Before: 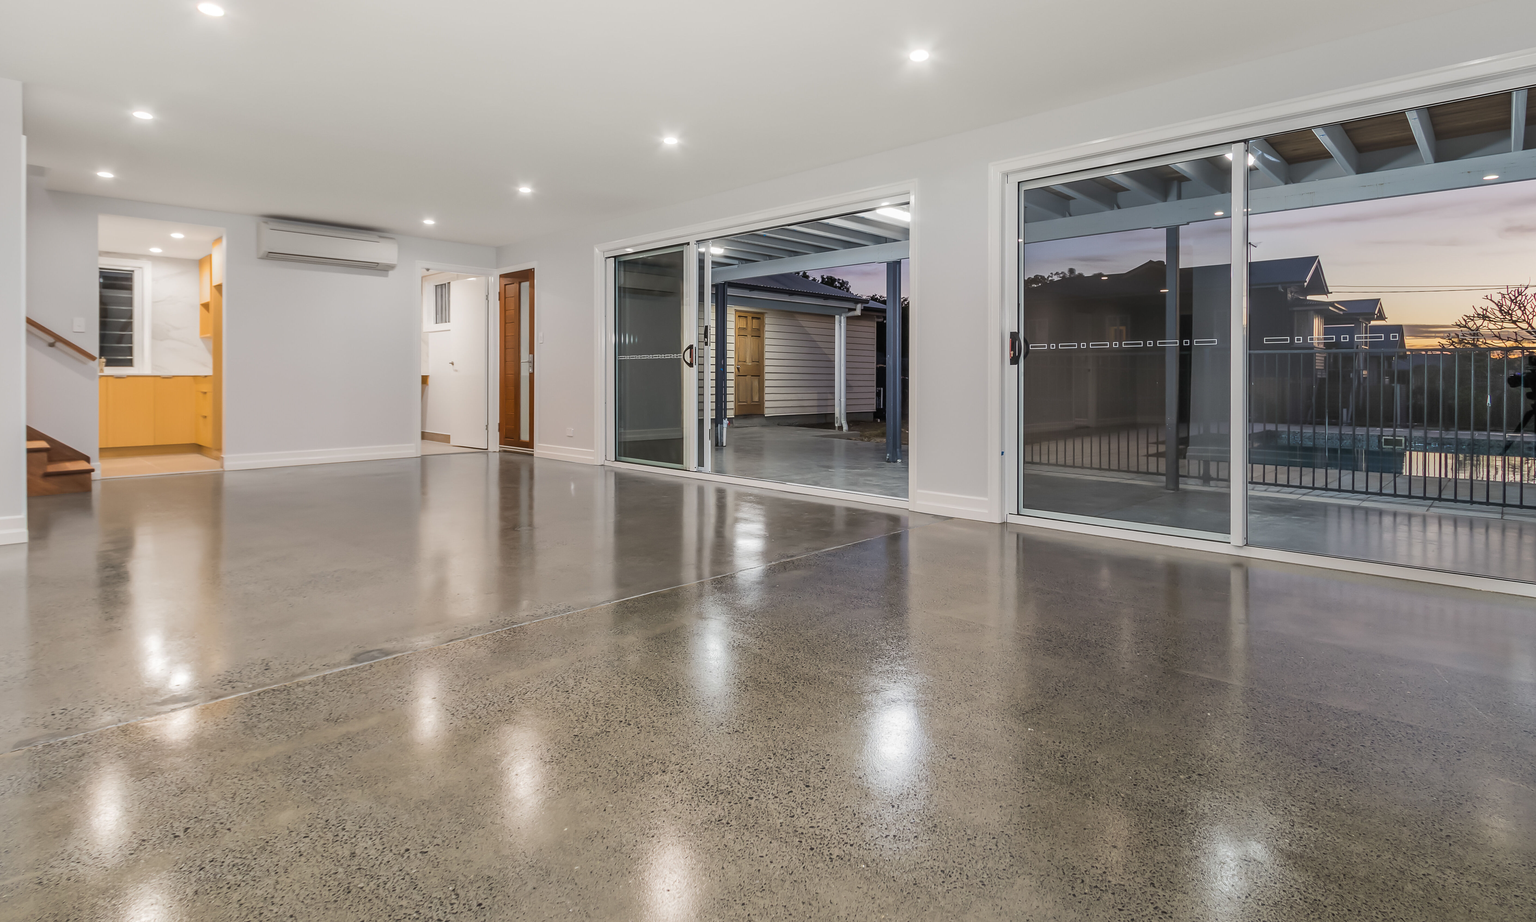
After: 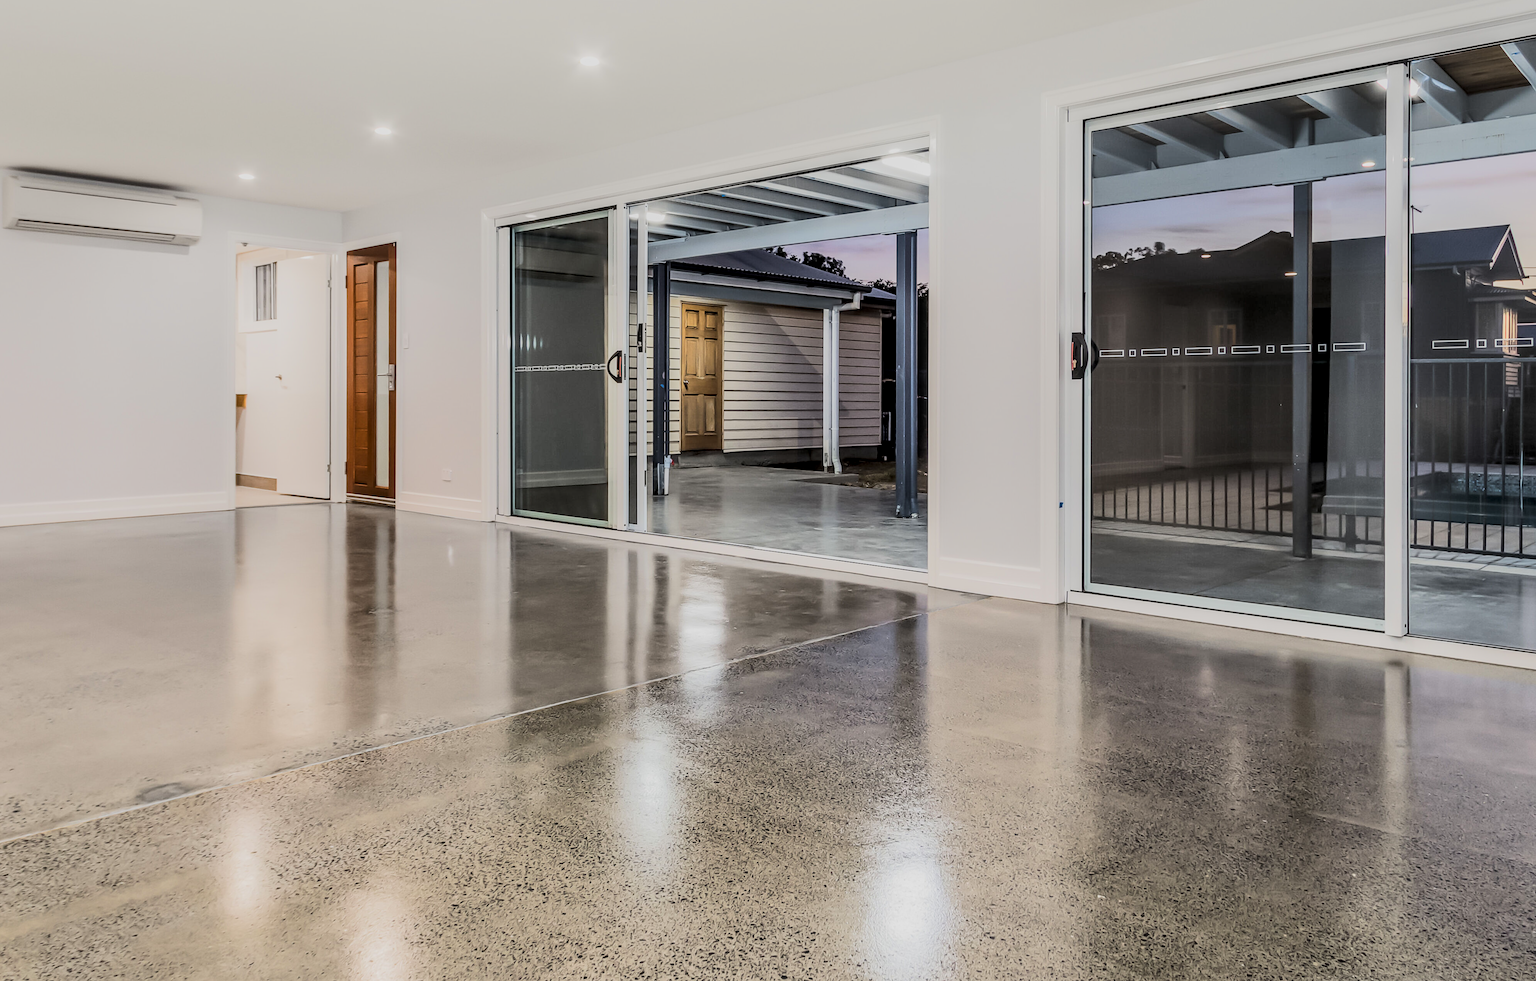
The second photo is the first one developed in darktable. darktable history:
local contrast: detail 130%
tone equalizer: -8 EV 0.018 EV, -7 EV -0.01 EV, -6 EV 0.043 EV, -5 EV 0.055 EV, -4 EV 0.298 EV, -3 EV 0.665 EV, -2 EV 0.562 EV, -1 EV 0.172 EV, +0 EV 0.048 EV, edges refinement/feathering 500, mask exposure compensation -1.57 EV, preserve details no
filmic rgb: black relative exposure -7.65 EV, white relative exposure 4.56 EV, hardness 3.61, color science v6 (2022)
crop and rotate: left 16.644%, top 10.638%, right 12.923%, bottom 14.373%
